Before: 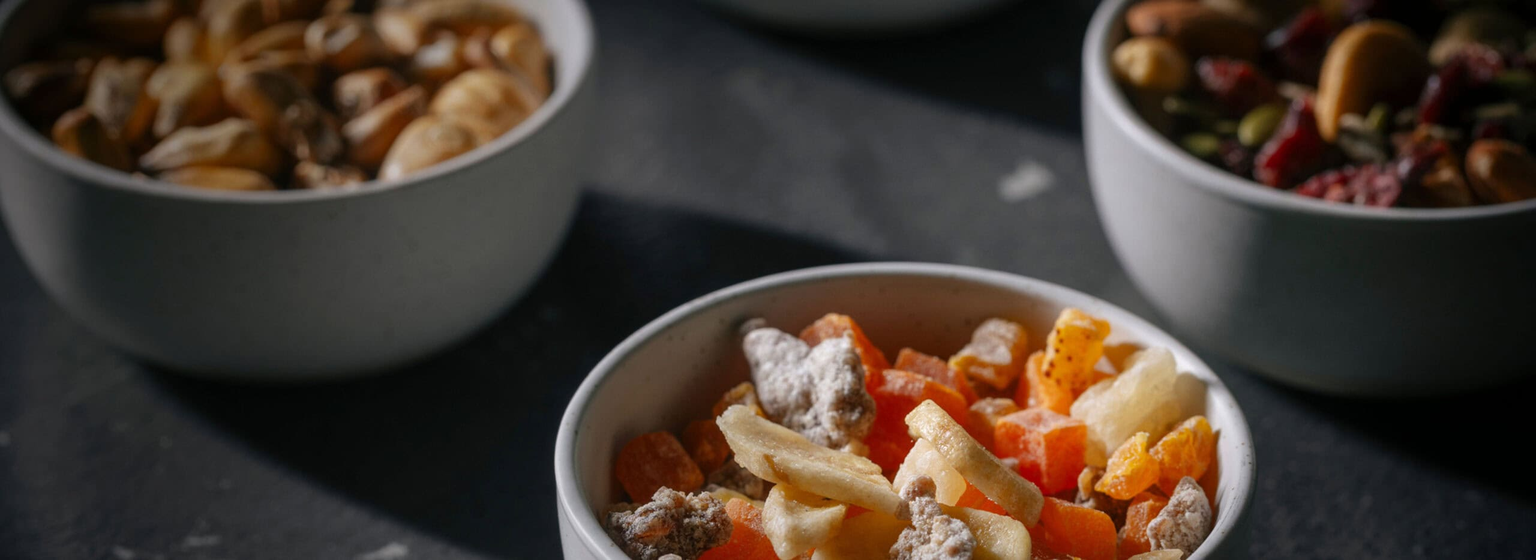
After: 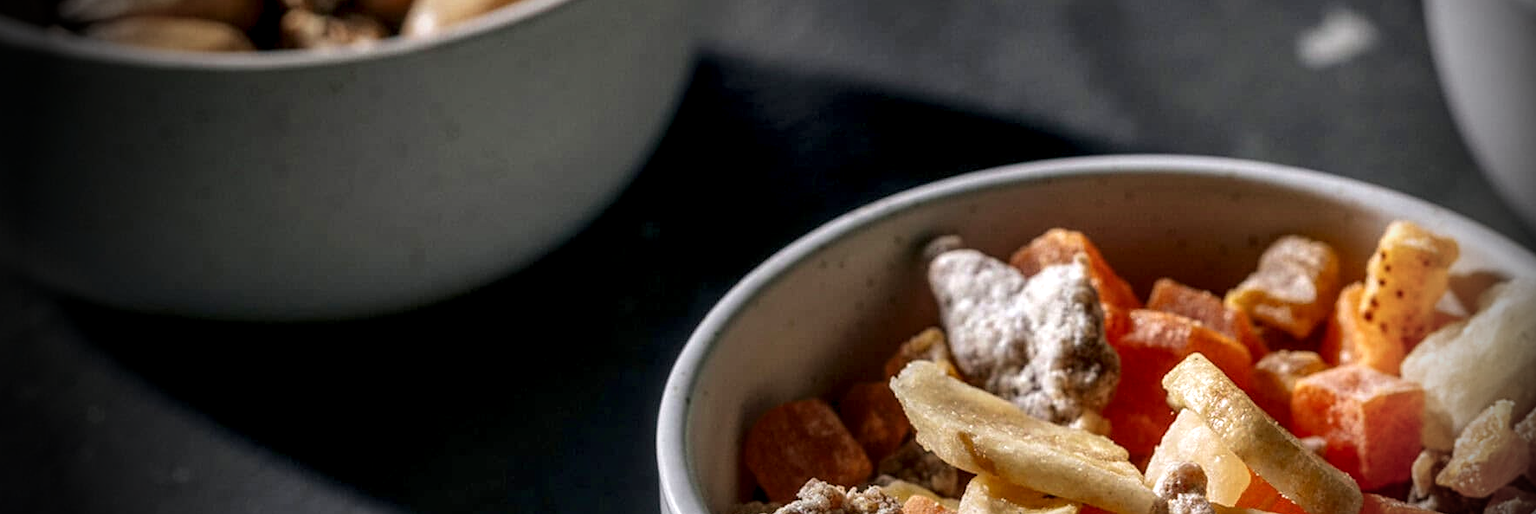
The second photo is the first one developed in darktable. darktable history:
local contrast: highlights 60%, shadows 60%, detail 160%
velvia: on, module defaults
crop: left 6.488%, top 27.668%, right 24.183%, bottom 8.656%
sharpen: amount 0.2
vignetting: fall-off start 76.42%, fall-off radius 27.36%, brightness -0.872, center (0.037, -0.09), width/height ratio 0.971
